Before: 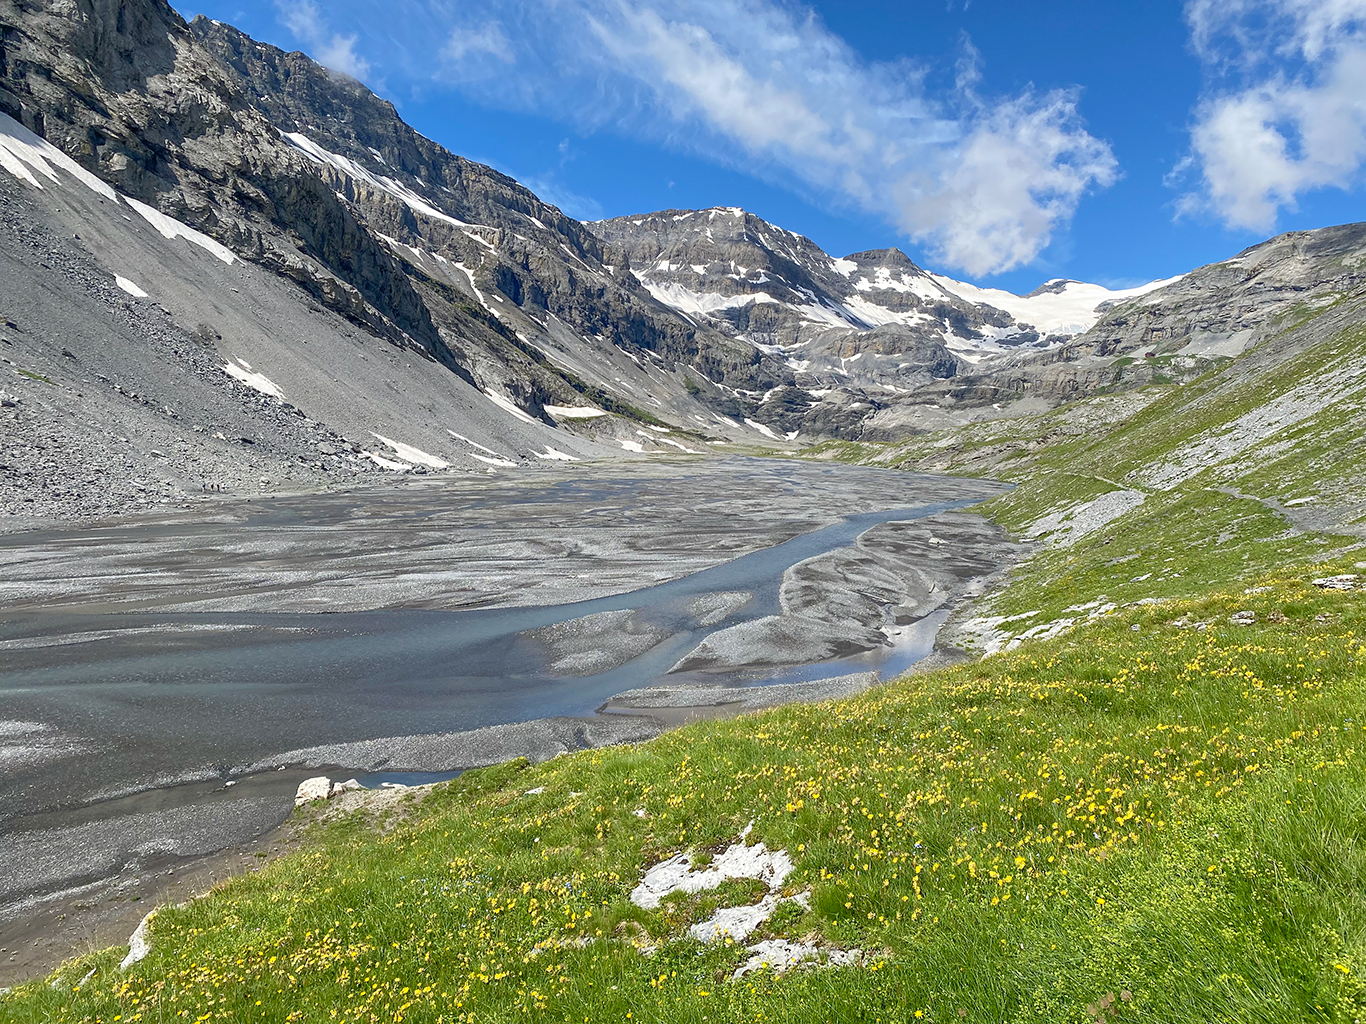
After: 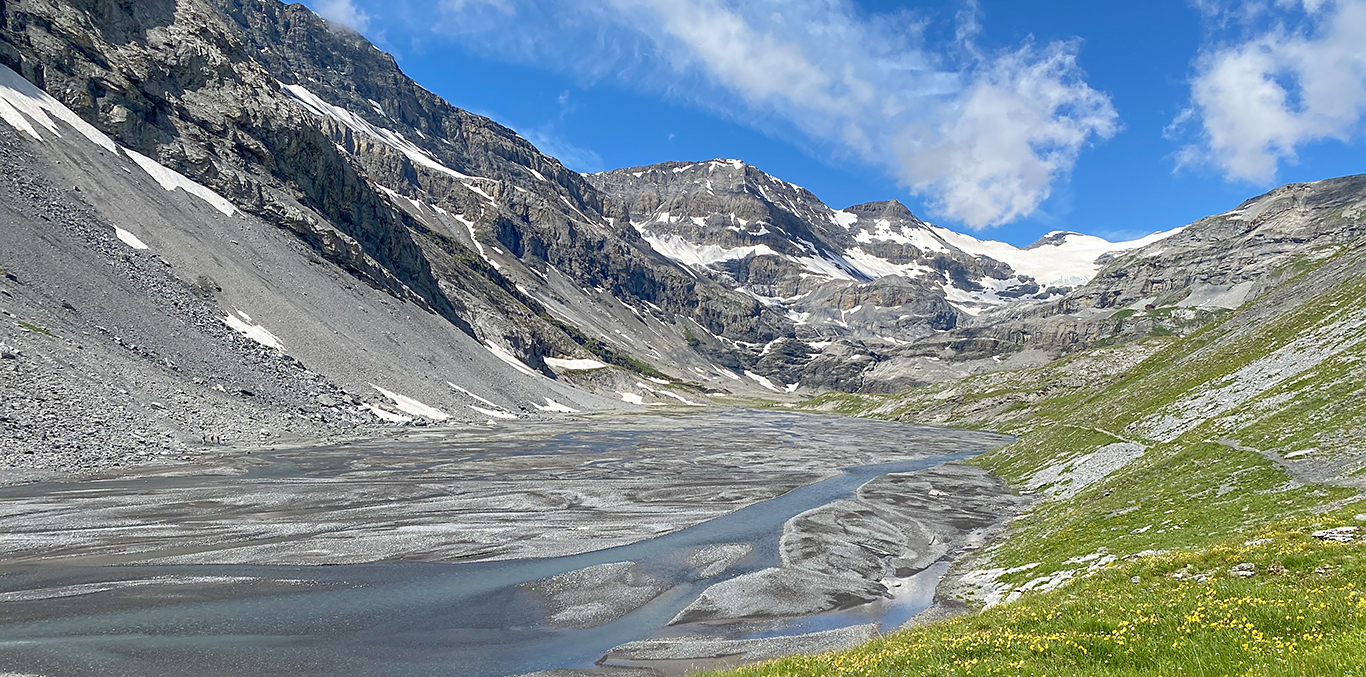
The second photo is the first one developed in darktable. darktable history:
sharpen: amount 0.209
crop and rotate: top 4.734%, bottom 29.152%
